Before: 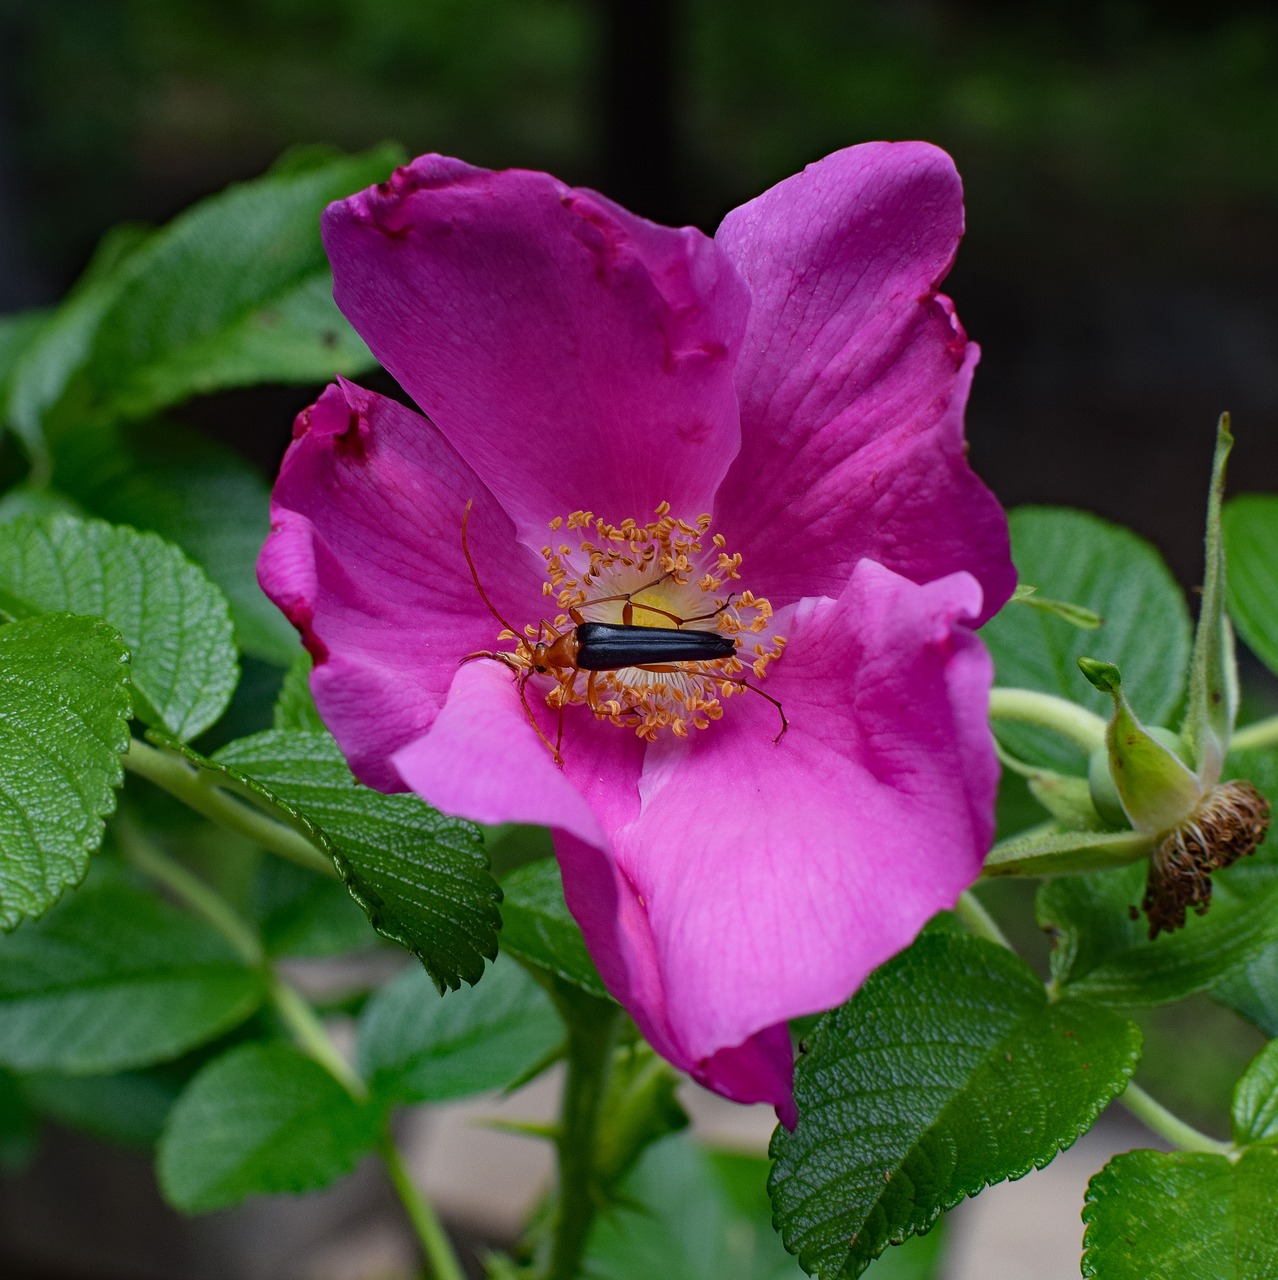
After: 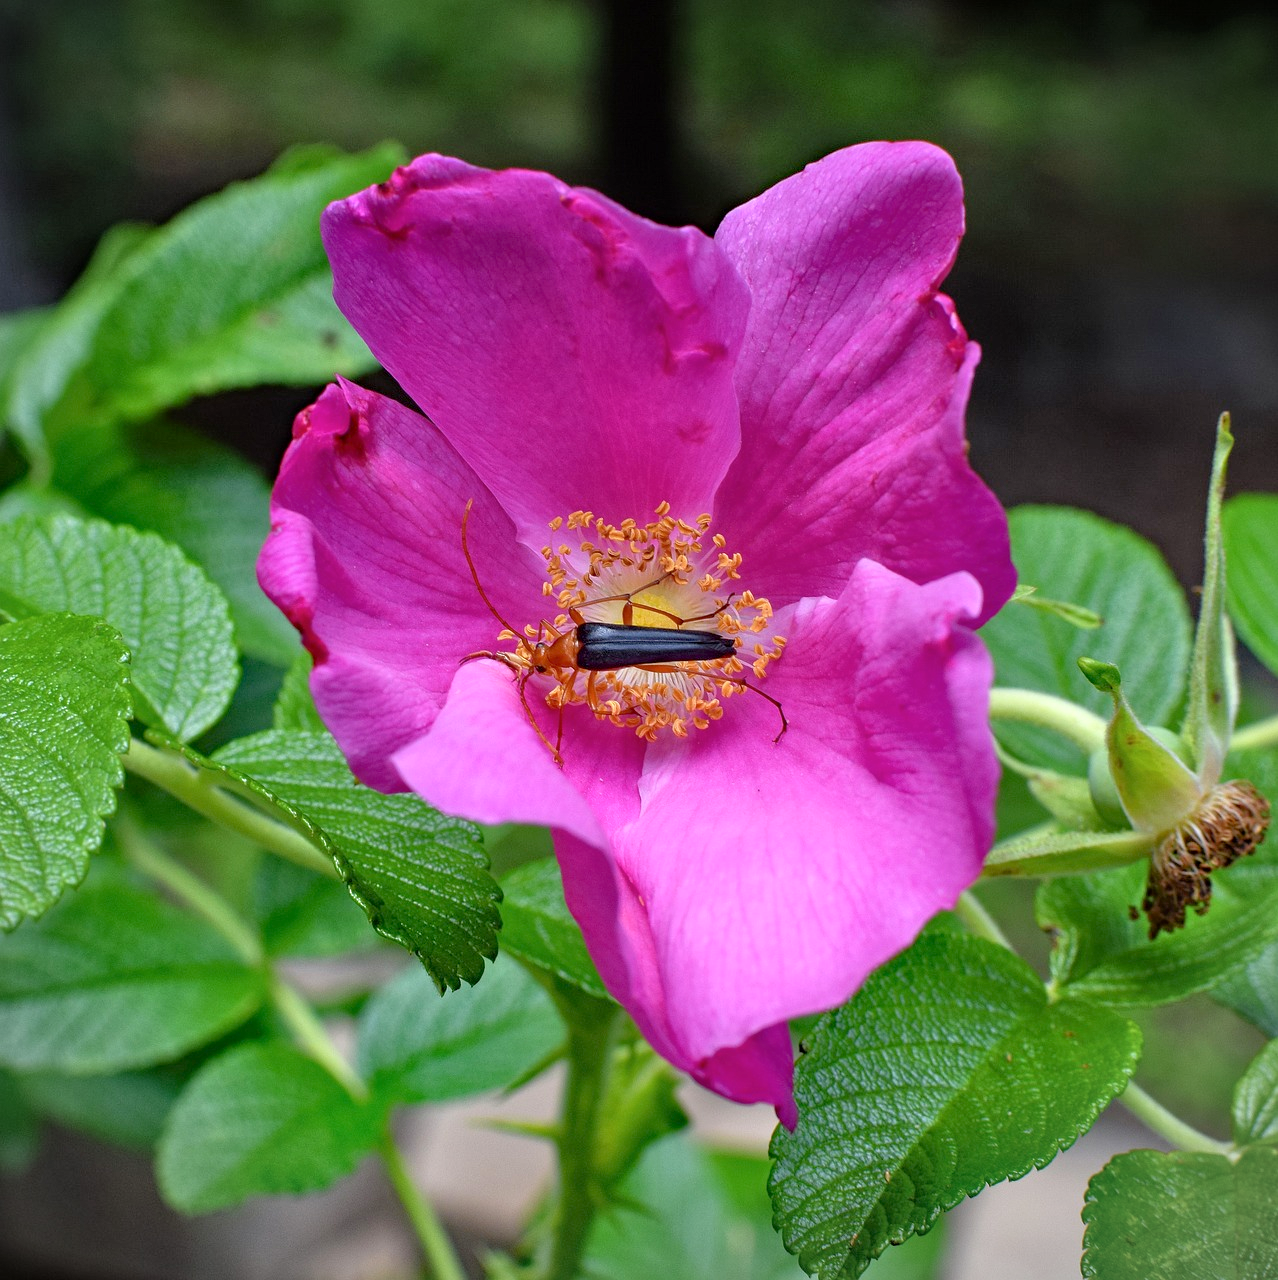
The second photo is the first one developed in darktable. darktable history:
vignetting: fall-off start 97.37%, fall-off radius 77.98%, saturation -0.657, width/height ratio 1.115, unbound false
tone equalizer: -7 EV 0.152 EV, -6 EV 0.595 EV, -5 EV 1.15 EV, -4 EV 1.31 EV, -3 EV 1.12 EV, -2 EV 0.6 EV, -1 EV 0.152 EV
contrast brightness saturation: saturation -0.039
exposure: black level correction 0.001, exposure 0.499 EV, compensate highlight preservation false
